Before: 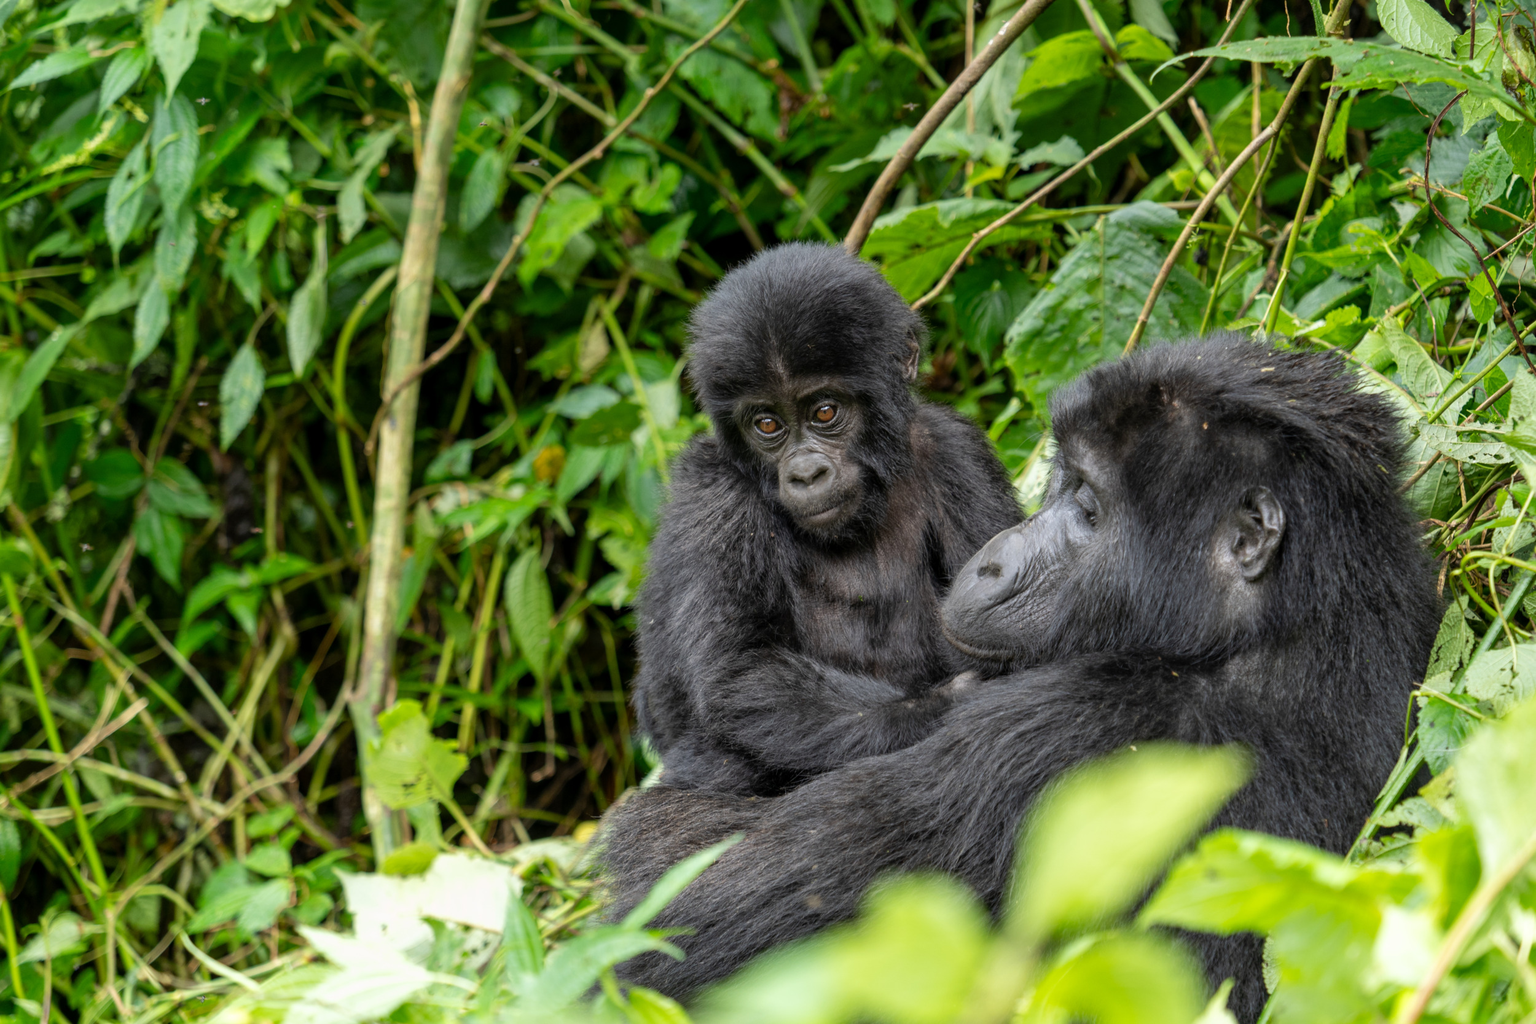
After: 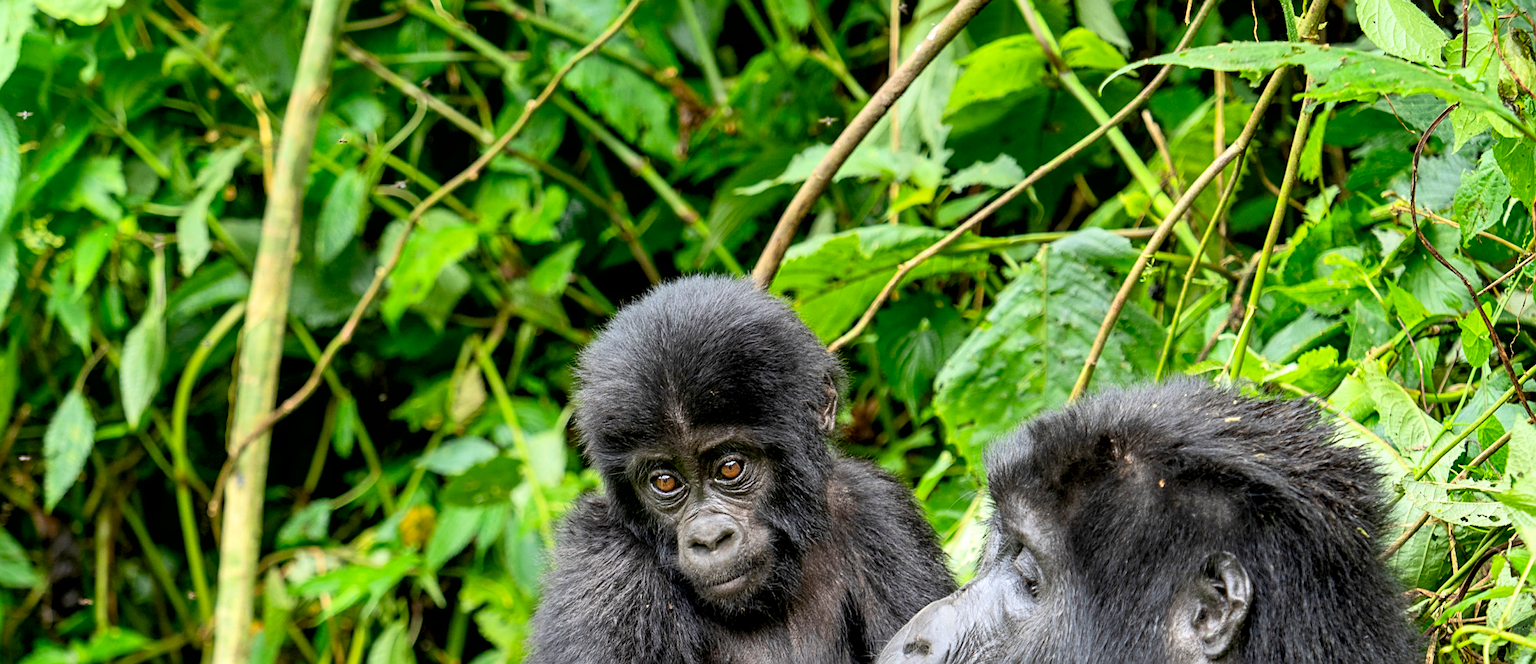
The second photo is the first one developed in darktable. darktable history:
crop and rotate: left 11.812%, bottom 42.776%
exposure: black level correction 0.005, exposure 0.286 EV, compensate highlight preservation false
contrast brightness saturation: contrast 0.2, brightness 0.16, saturation 0.22
sharpen: on, module defaults
